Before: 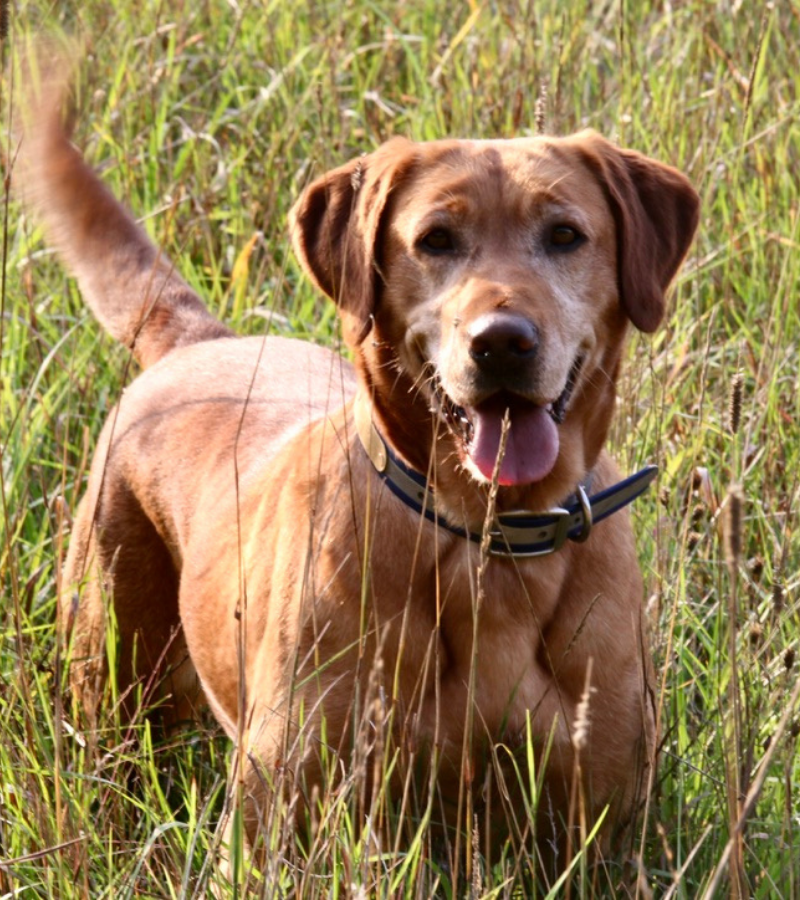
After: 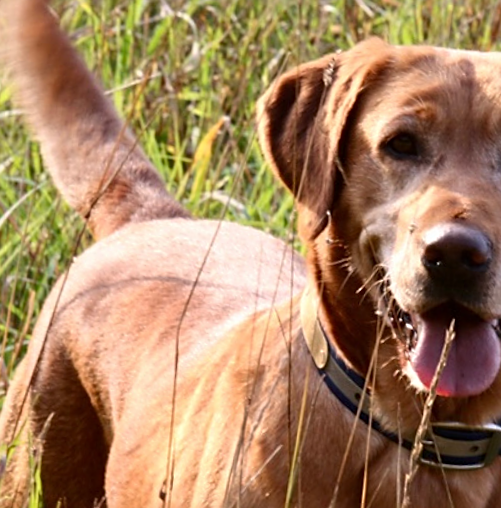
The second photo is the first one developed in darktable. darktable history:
crop and rotate: angle -6.35°, left 2.207%, top 6.725%, right 27.722%, bottom 30.099%
sharpen: on, module defaults
